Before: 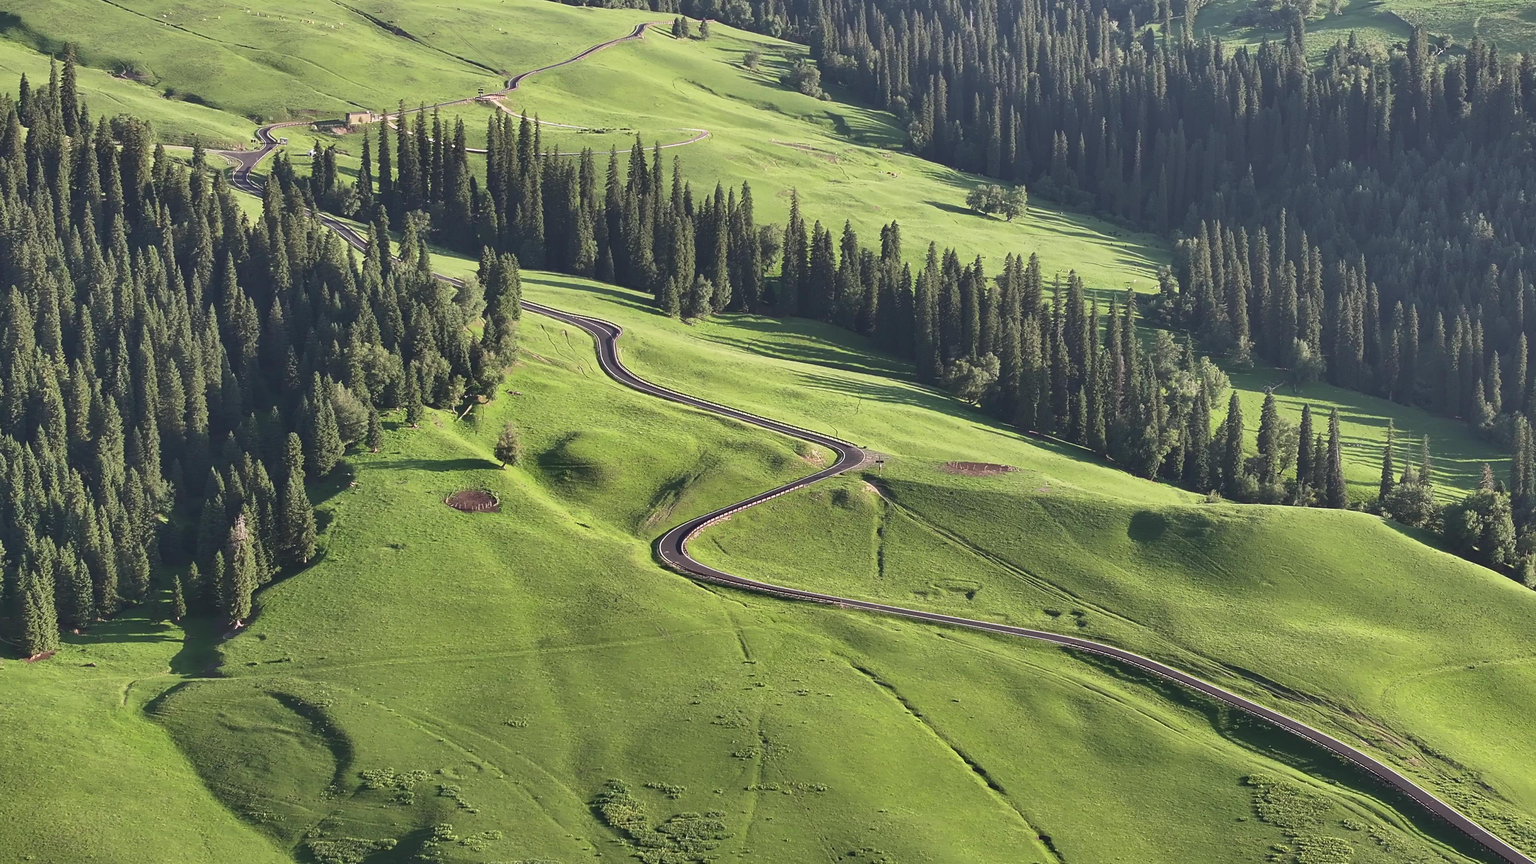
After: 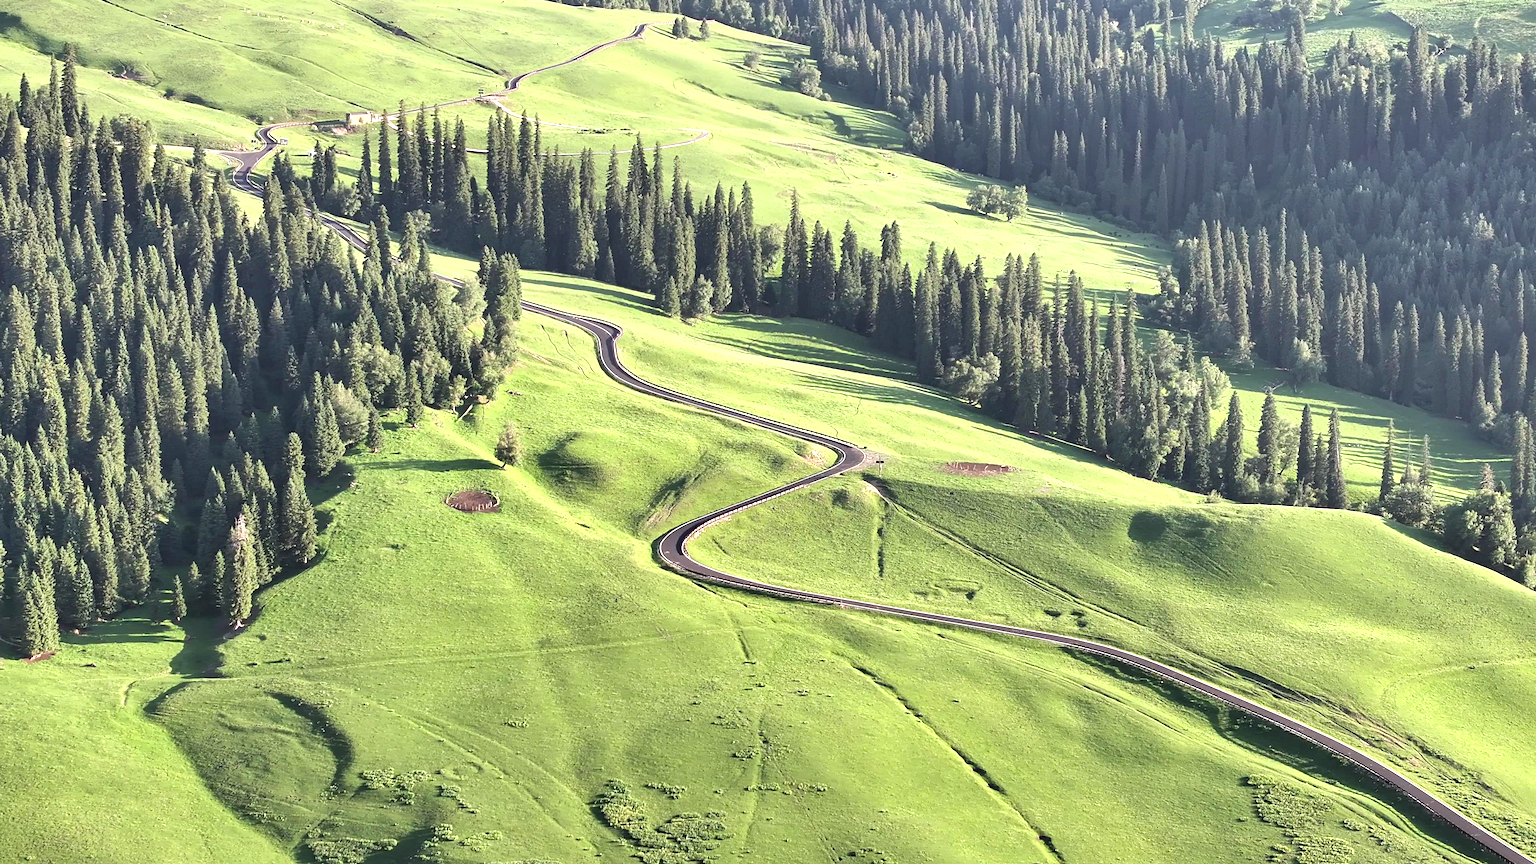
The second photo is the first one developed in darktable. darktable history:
levels: levels [0.012, 0.367, 0.697]
local contrast: mode bilateral grid, contrast 21, coarseness 50, detail 119%, midtone range 0.2
filmic rgb: black relative exposure -8.77 EV, white relative exposure 4.98 EV, target black luminance 0%, hardness 3.77, latitude 66.22%, contrast 0.832, shadows ↔ highlights balance 19.43%, iterations of high-quality reconstruction 0
